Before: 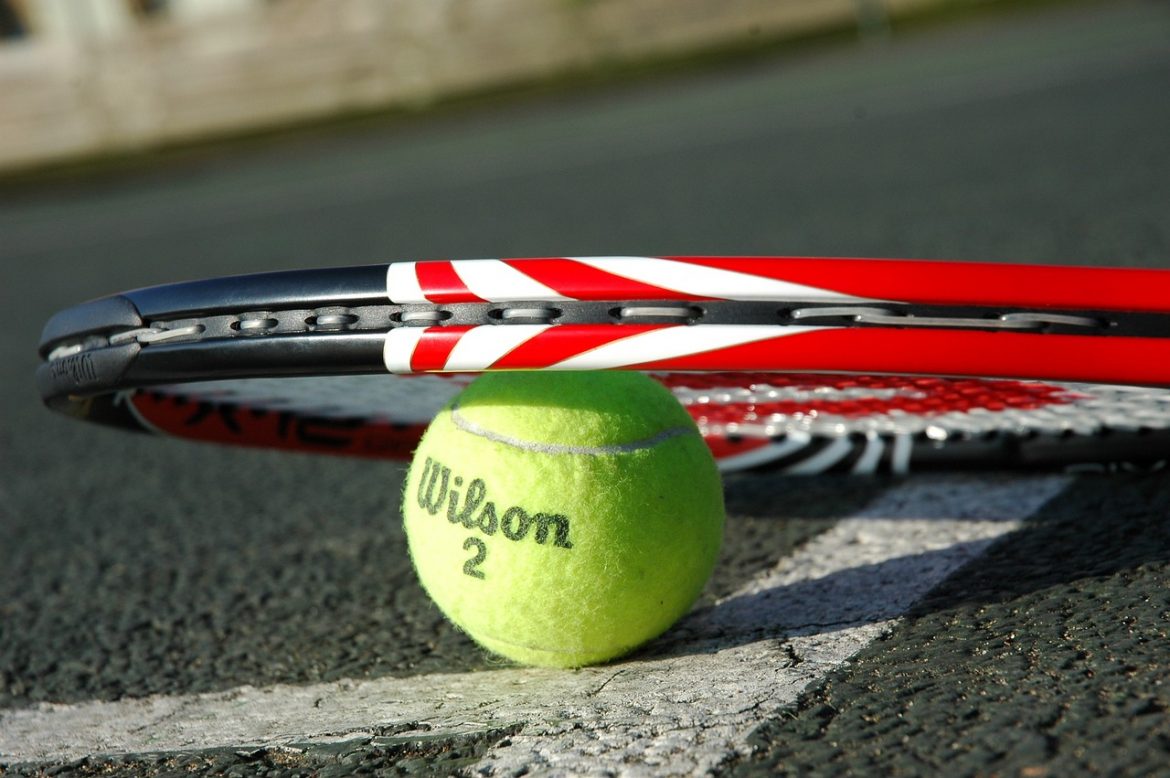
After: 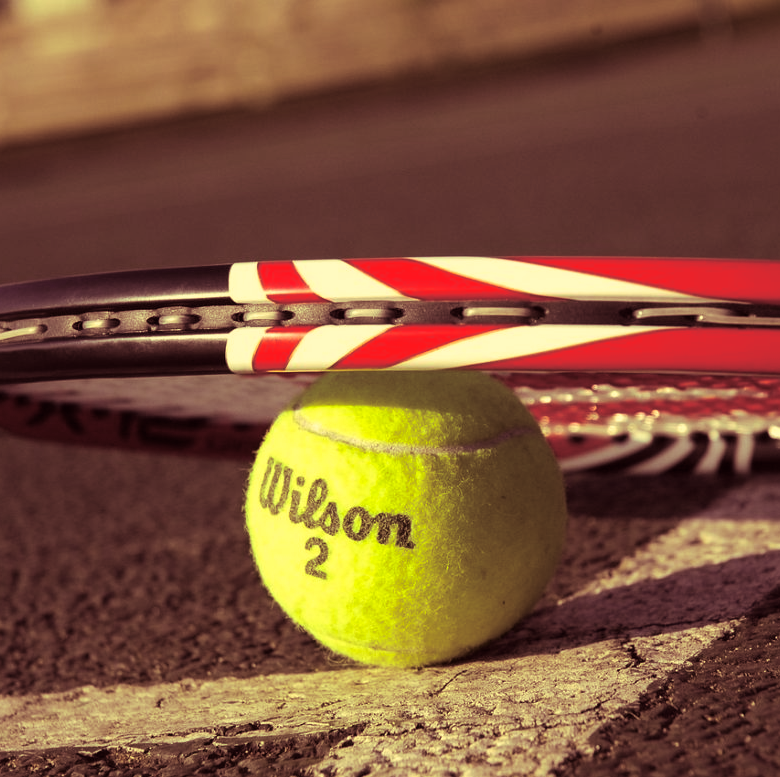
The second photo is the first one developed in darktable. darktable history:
crop and rotate: left 13.537%, right 19.796%
color correction: highlights a* -0.482, highlights b* 40, shadows a* 9.8, shadows b* -0.161
split-toning: compress 20%
